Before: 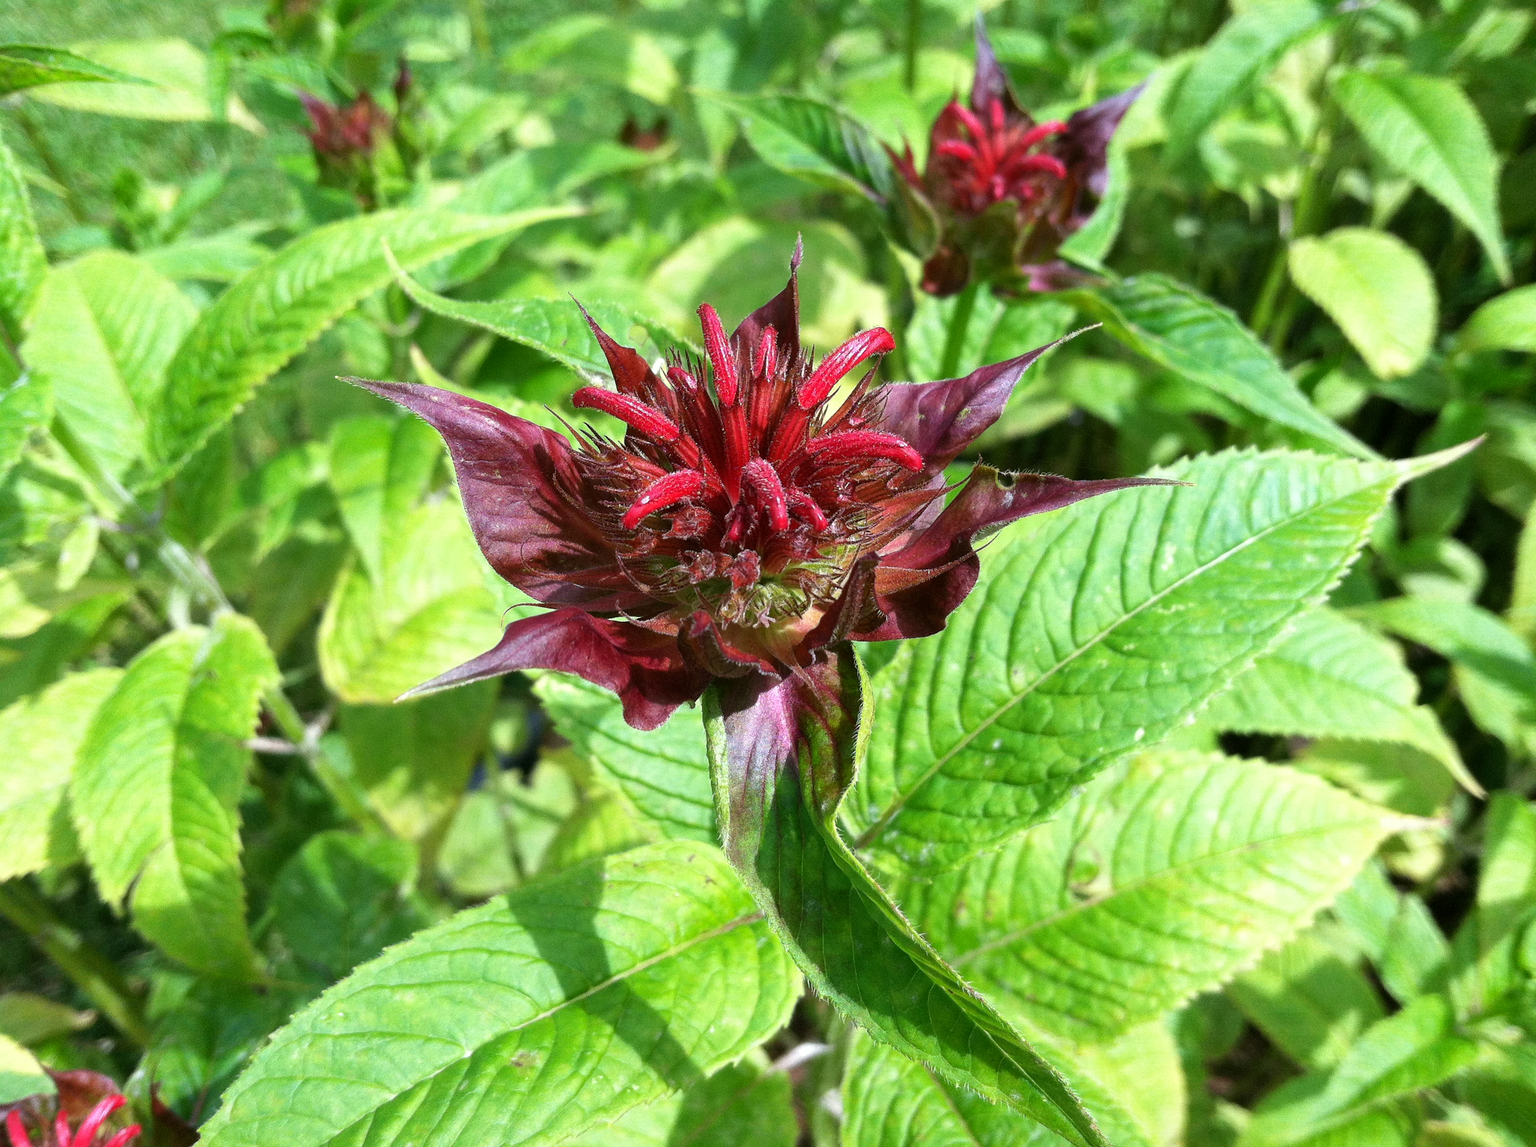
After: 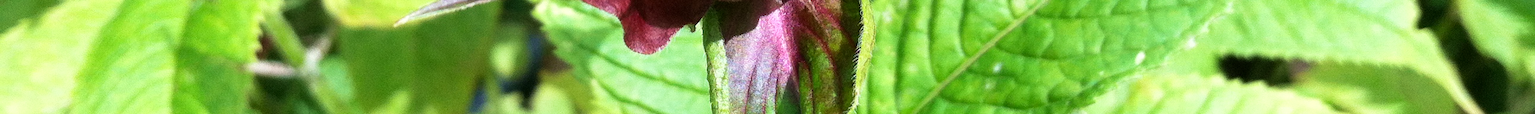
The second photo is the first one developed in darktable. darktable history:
crop and rotate: top 59.084%, bottom 30.916%
base curve: curves: ch0 [(0, 0) (0.472, 0.508) (1, 1)]
velvia: on, module defaults
